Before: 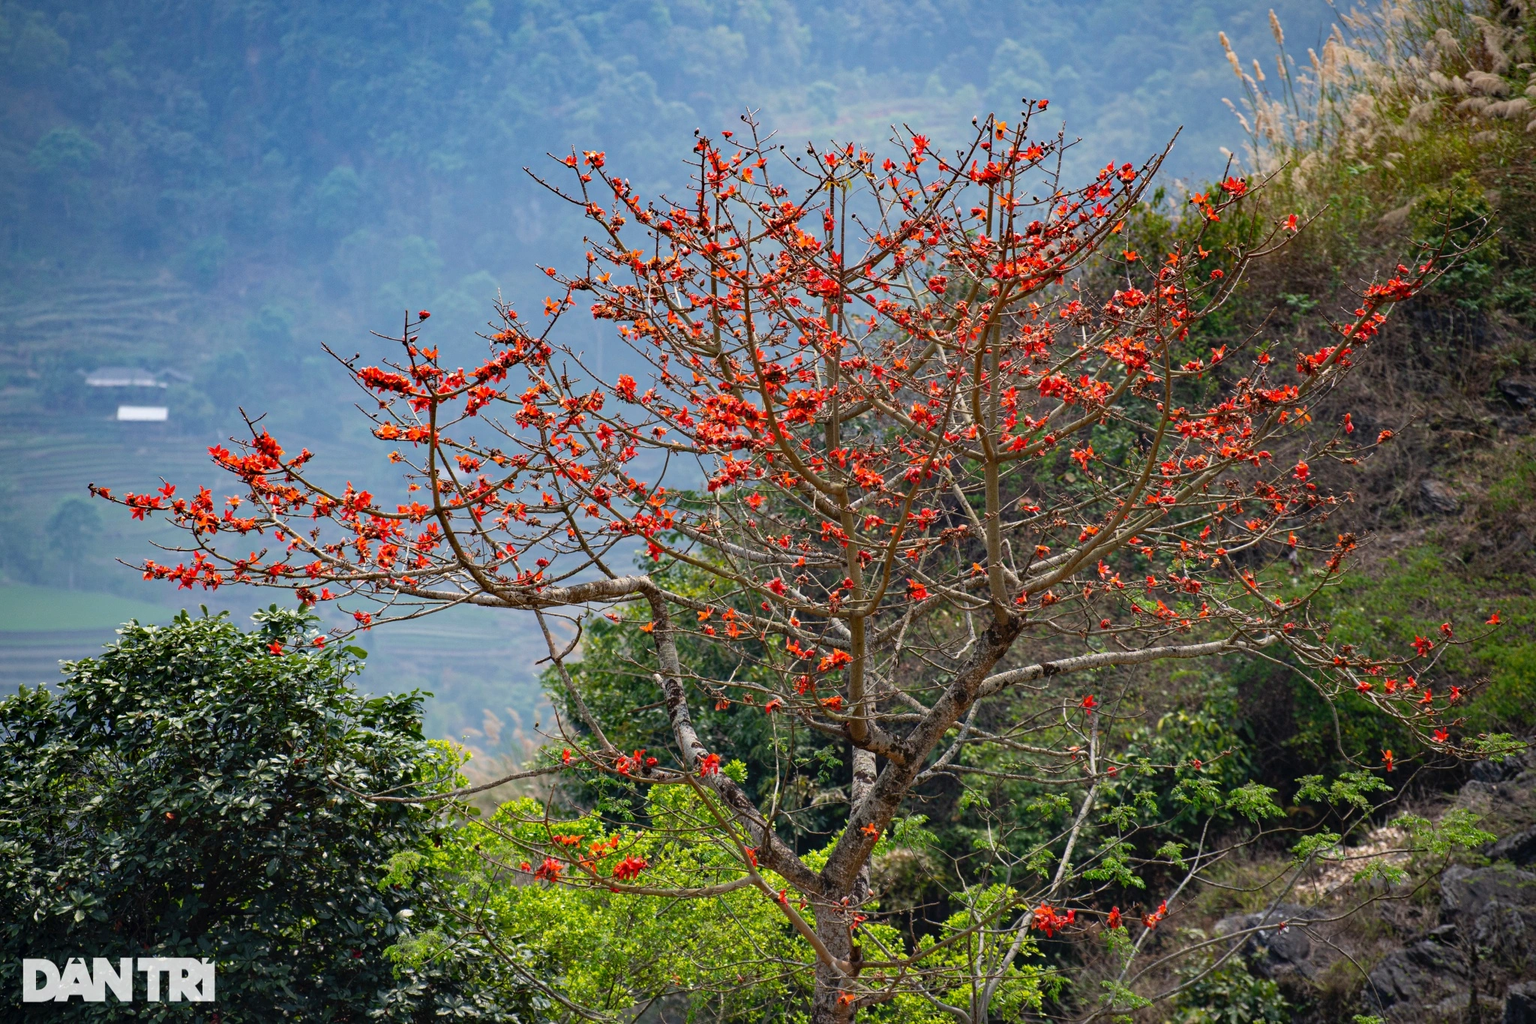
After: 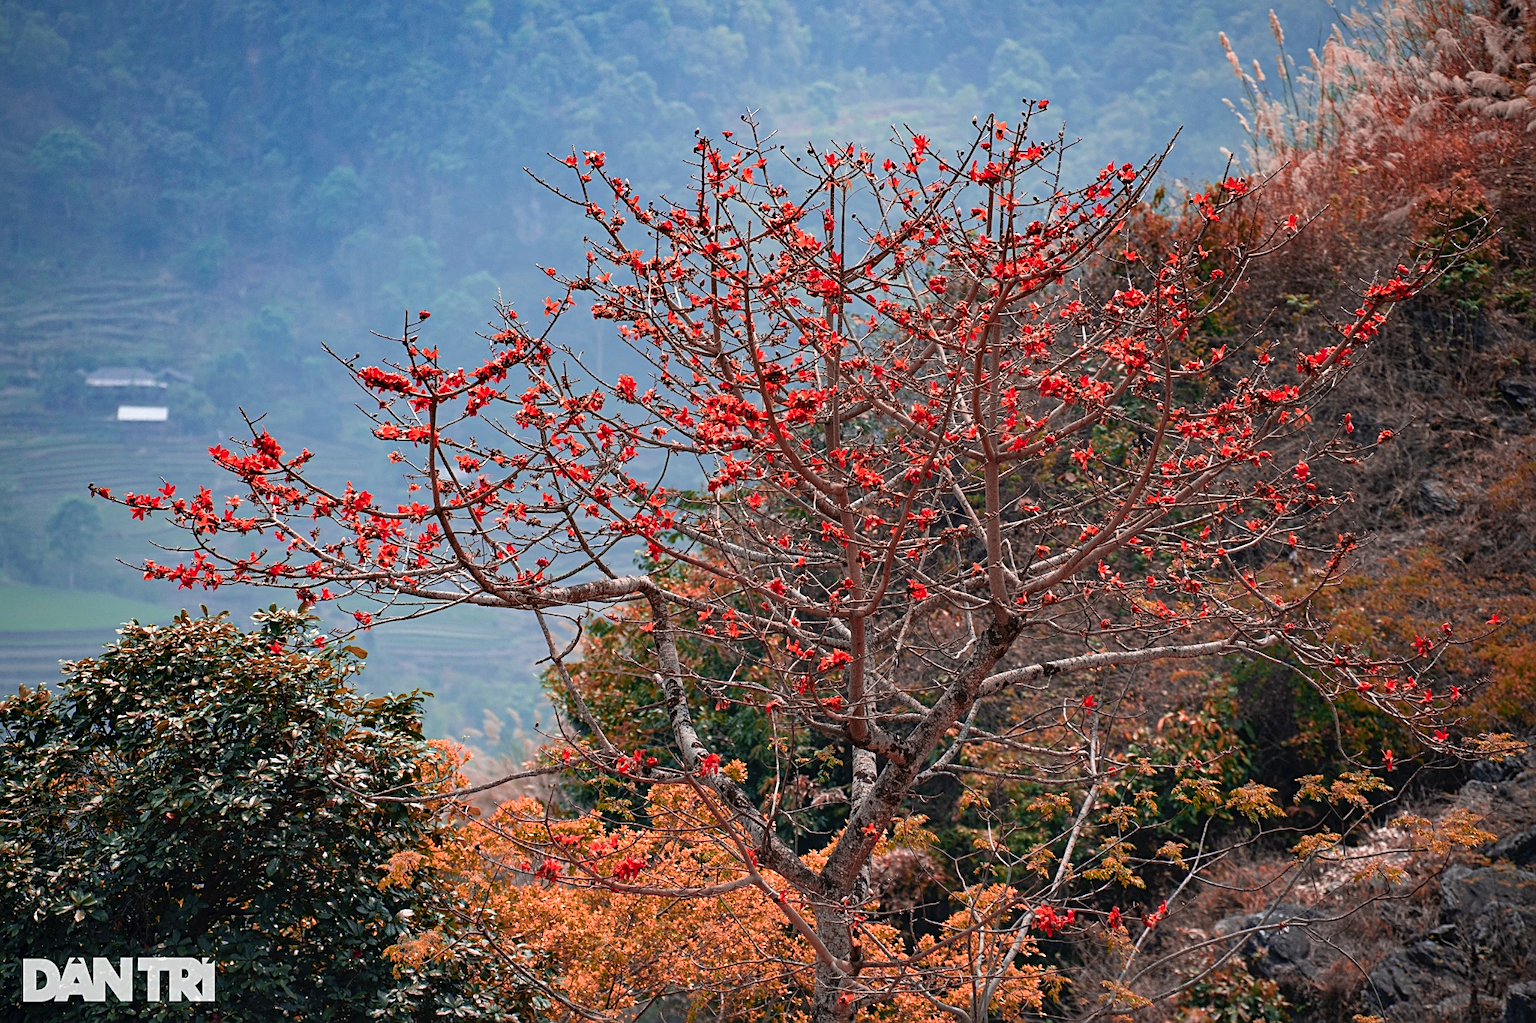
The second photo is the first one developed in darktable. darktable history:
color zones: curves: ch2 [(0, 0.5) (0.084, 0.497) (0.323, 0.335) (0.4, 0.497) (1, 0.5)], process mode strong
tone equalizer: on, module defaults
sharpen: on, module defaults
